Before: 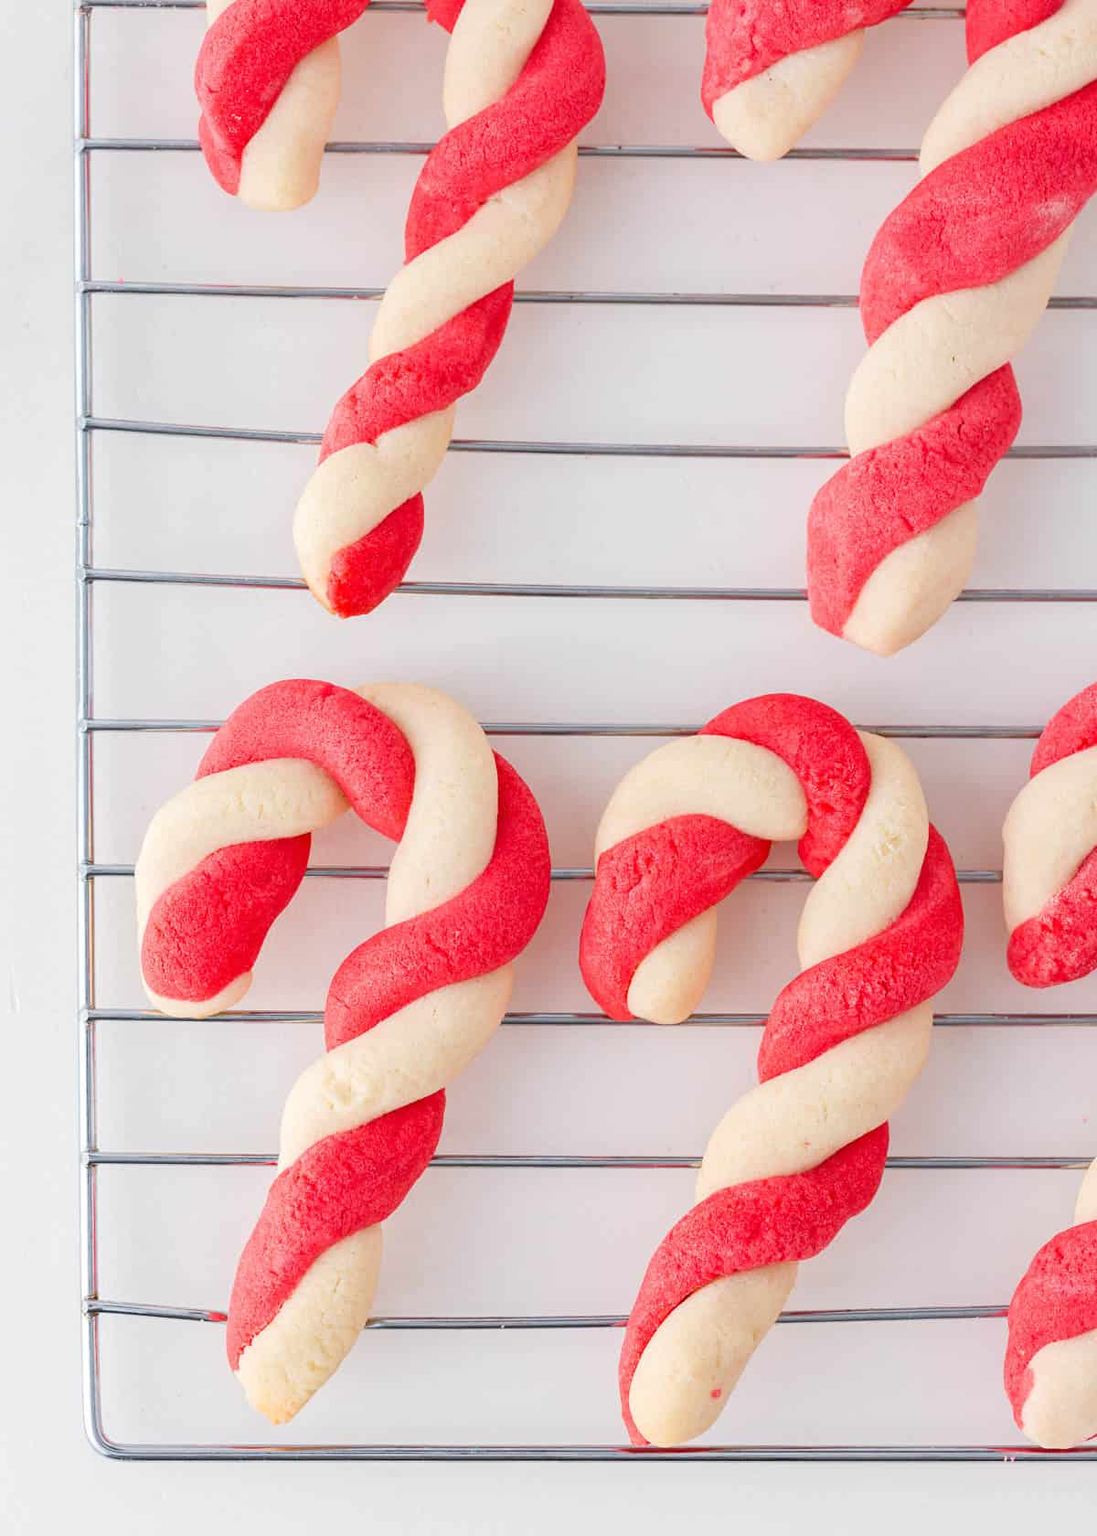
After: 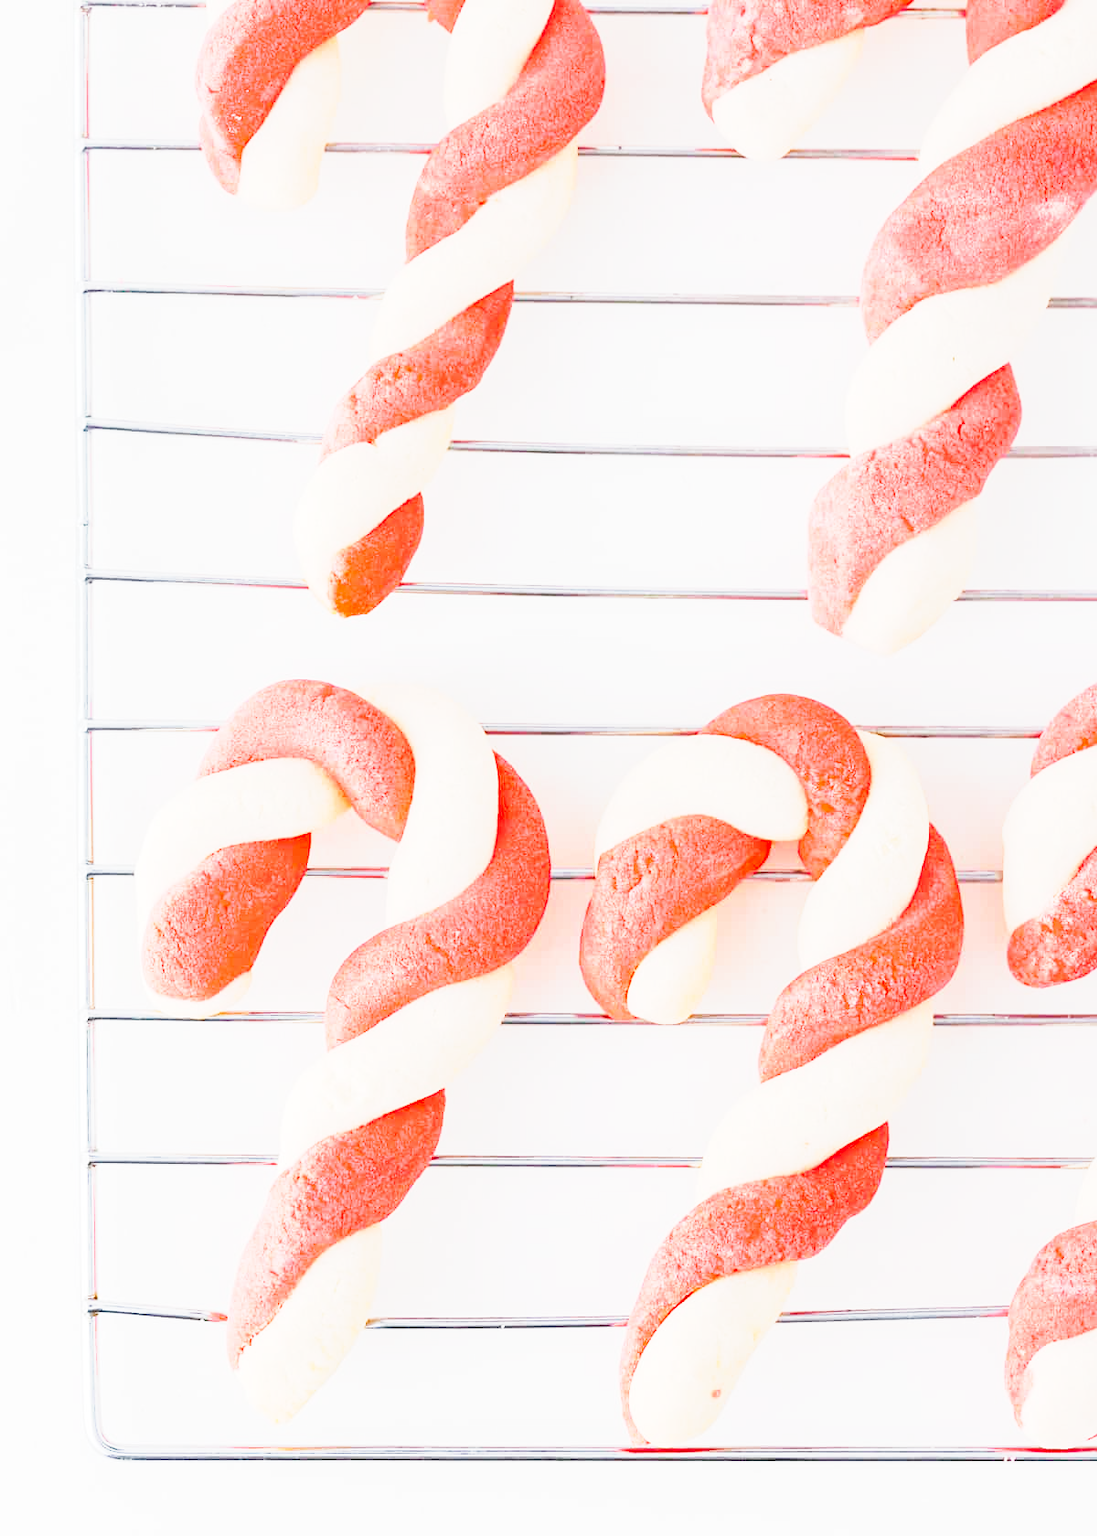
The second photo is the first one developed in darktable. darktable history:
tone curve: curves: ch0 [(0, 0) (0.003, 0.004) (0.011, 0.016) (0.025, 0.035) (0.044, 0.062) (0.069, 0.097) (0.1, 0.143) (0.136, 0.205) (0.177, 0.276) (0.224, 0.36) (0.277, 0.461) (0.335, 0.584) (0.399, 0.686) (0.468, 0.783) (0.543, 0.868) (0.623, 0.927) (0.709, 0.96) (0.801, 0.974) (0.898, 0.986) (1, 1)], preserve colors none
